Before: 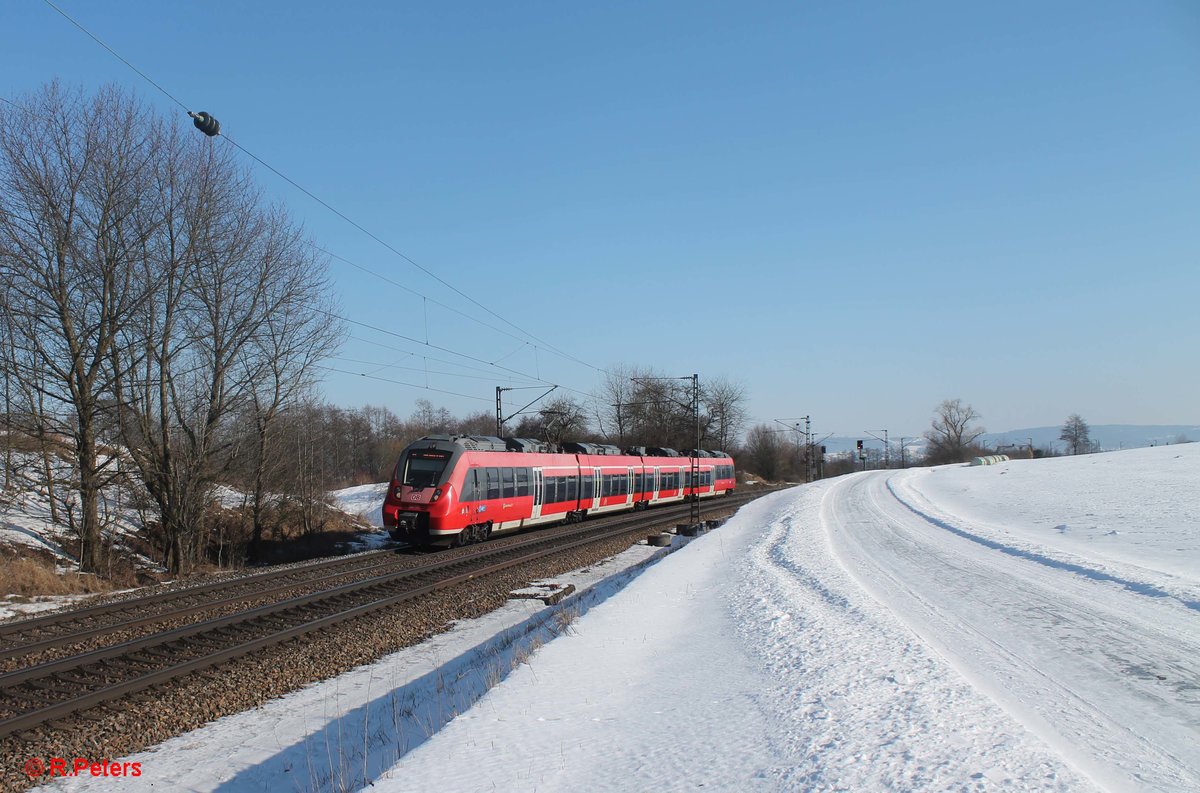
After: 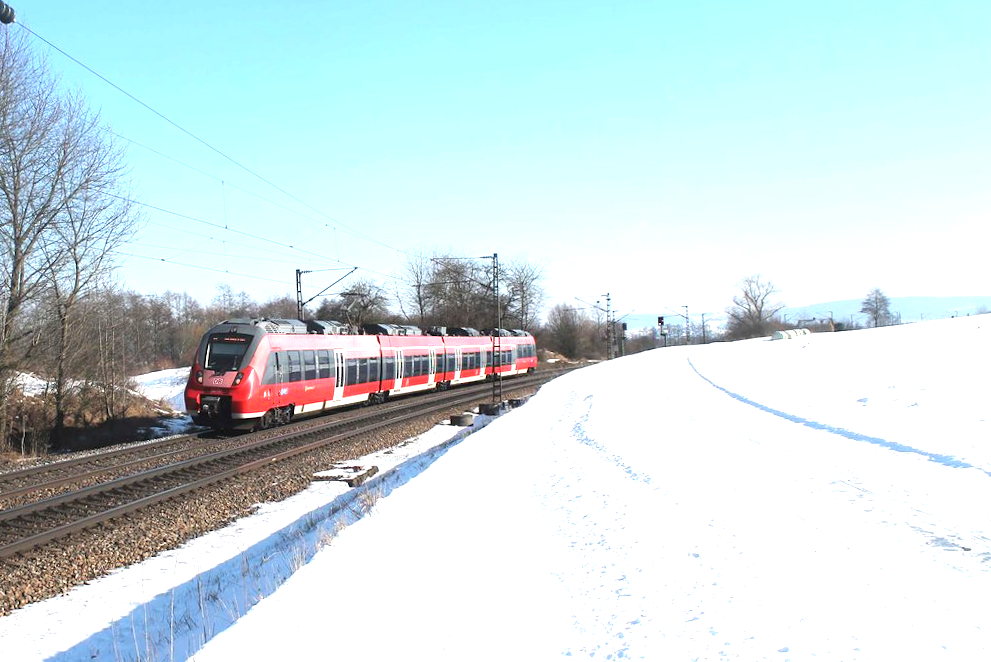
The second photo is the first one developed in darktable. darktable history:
exposure: black level correction 0, exposure 1.45 EV, compensate exposure bias true, compensate highlight preservation false
crop: left 16.315%, top 14.246%
rotate and perspective: rotation -1°, crop left 0.011, crop right 0.989, crop top 0.025, crop bottom 0.975
levels: levels [0, 0.51, 1]
